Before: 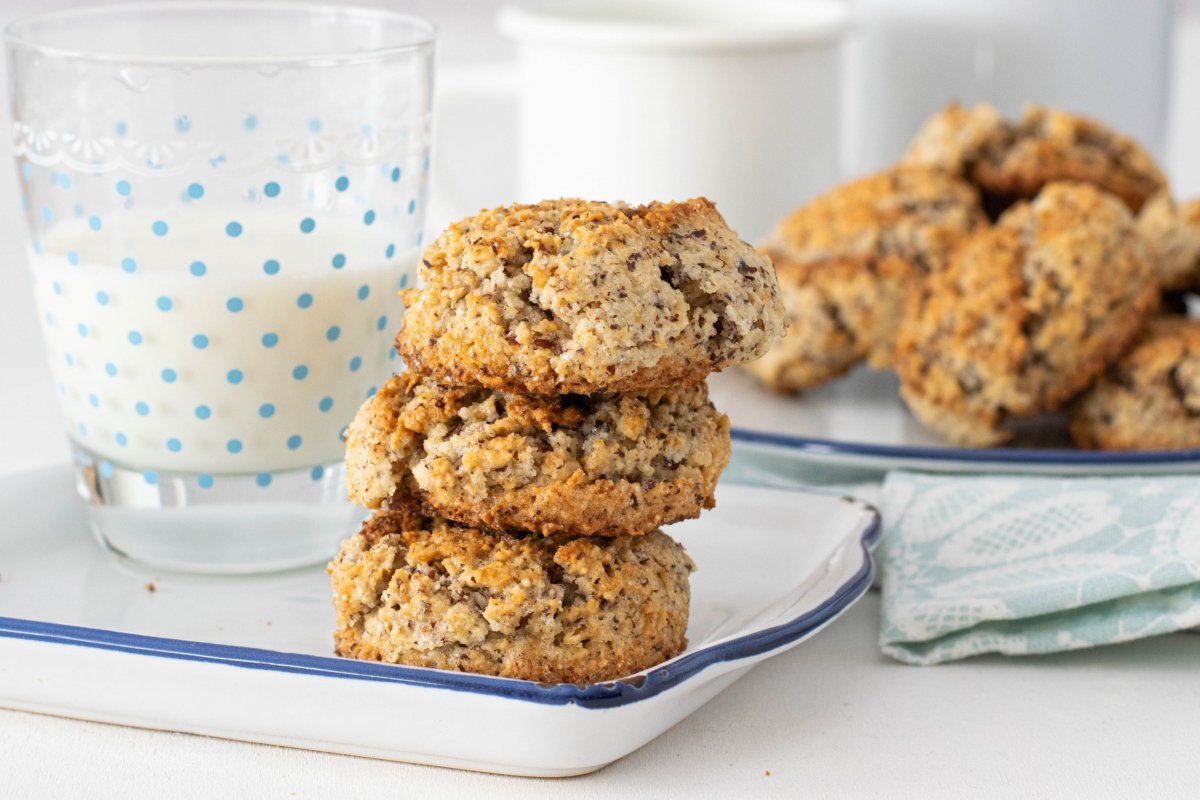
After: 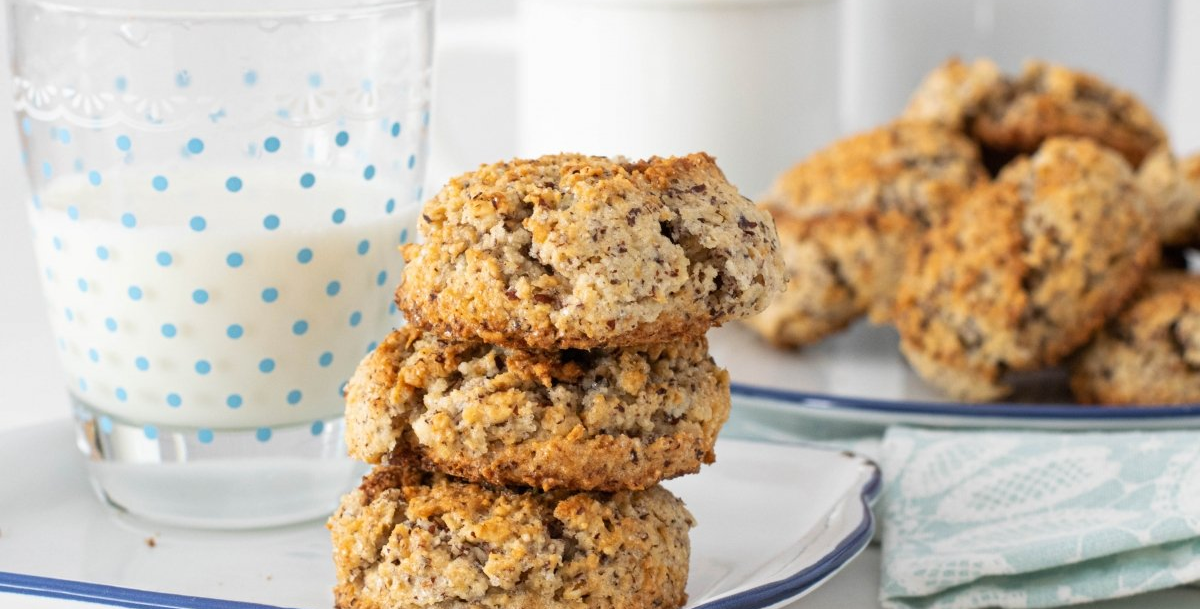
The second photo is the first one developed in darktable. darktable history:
crop: top 5.715%, bottom 18.102%
